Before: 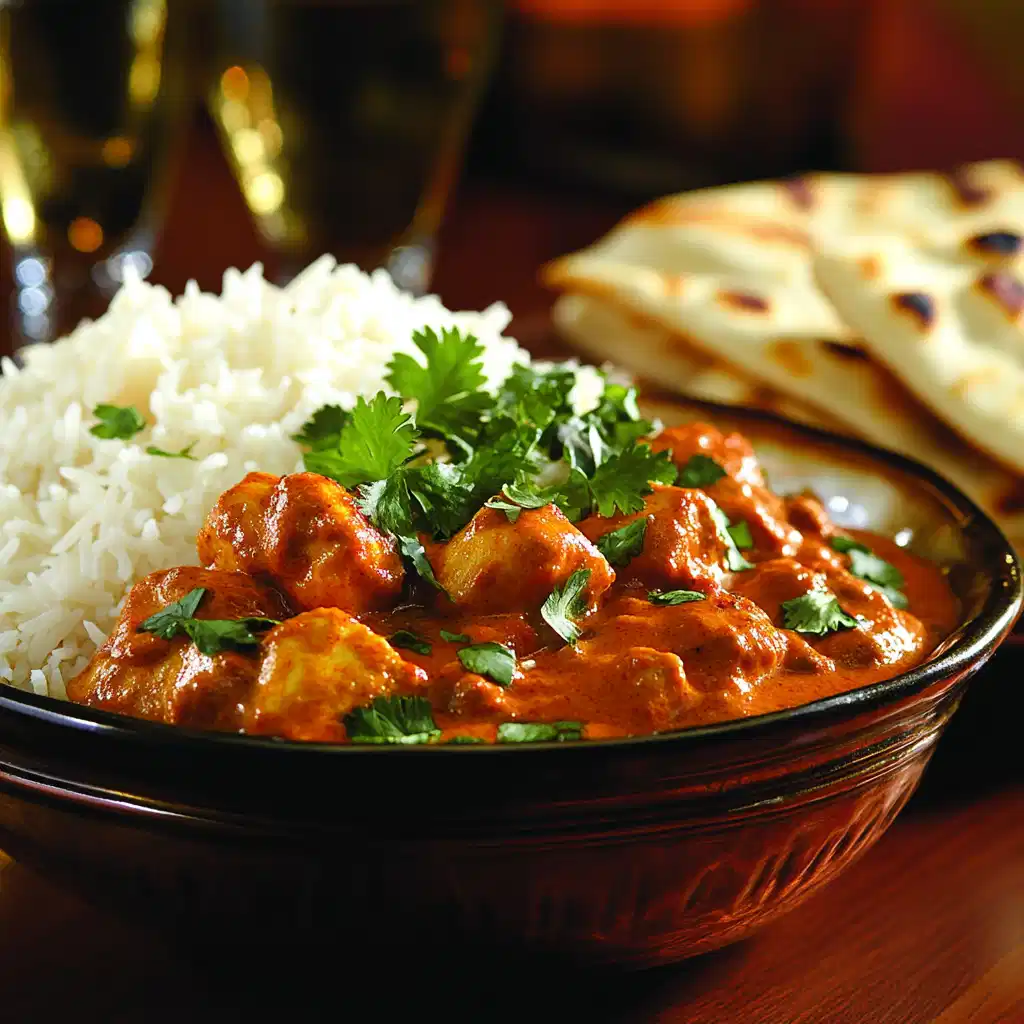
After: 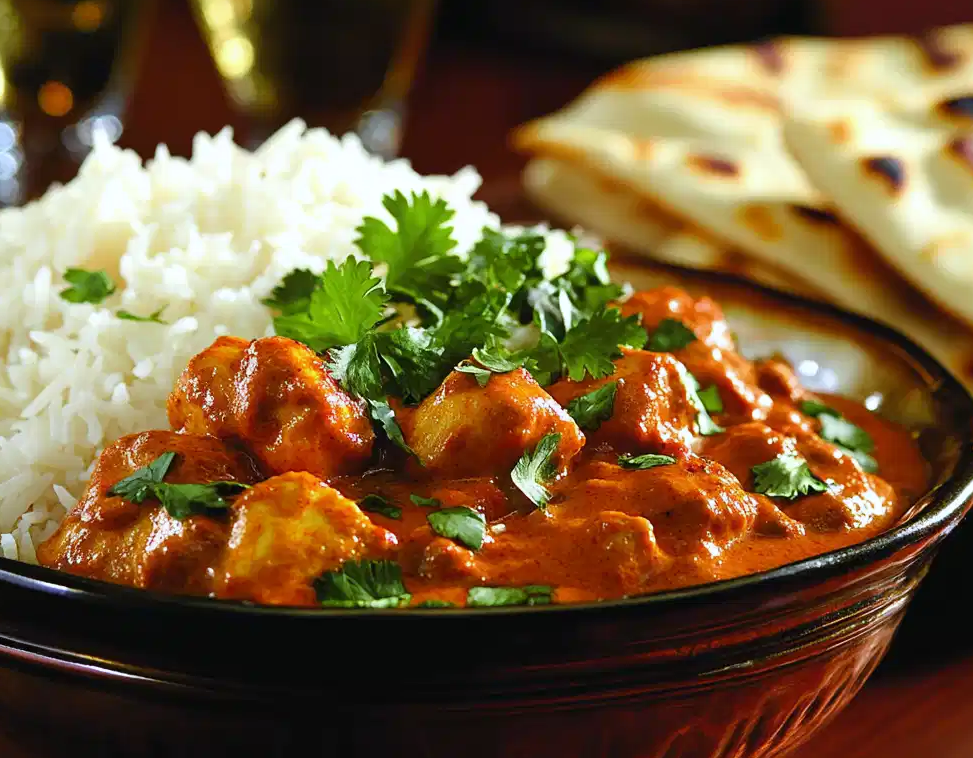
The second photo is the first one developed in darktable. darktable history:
white balance: red 0.976, blue 1.04
crop and rotate: left 2.991%, top 13.302%, right 1.981%, bottom 12.636%
